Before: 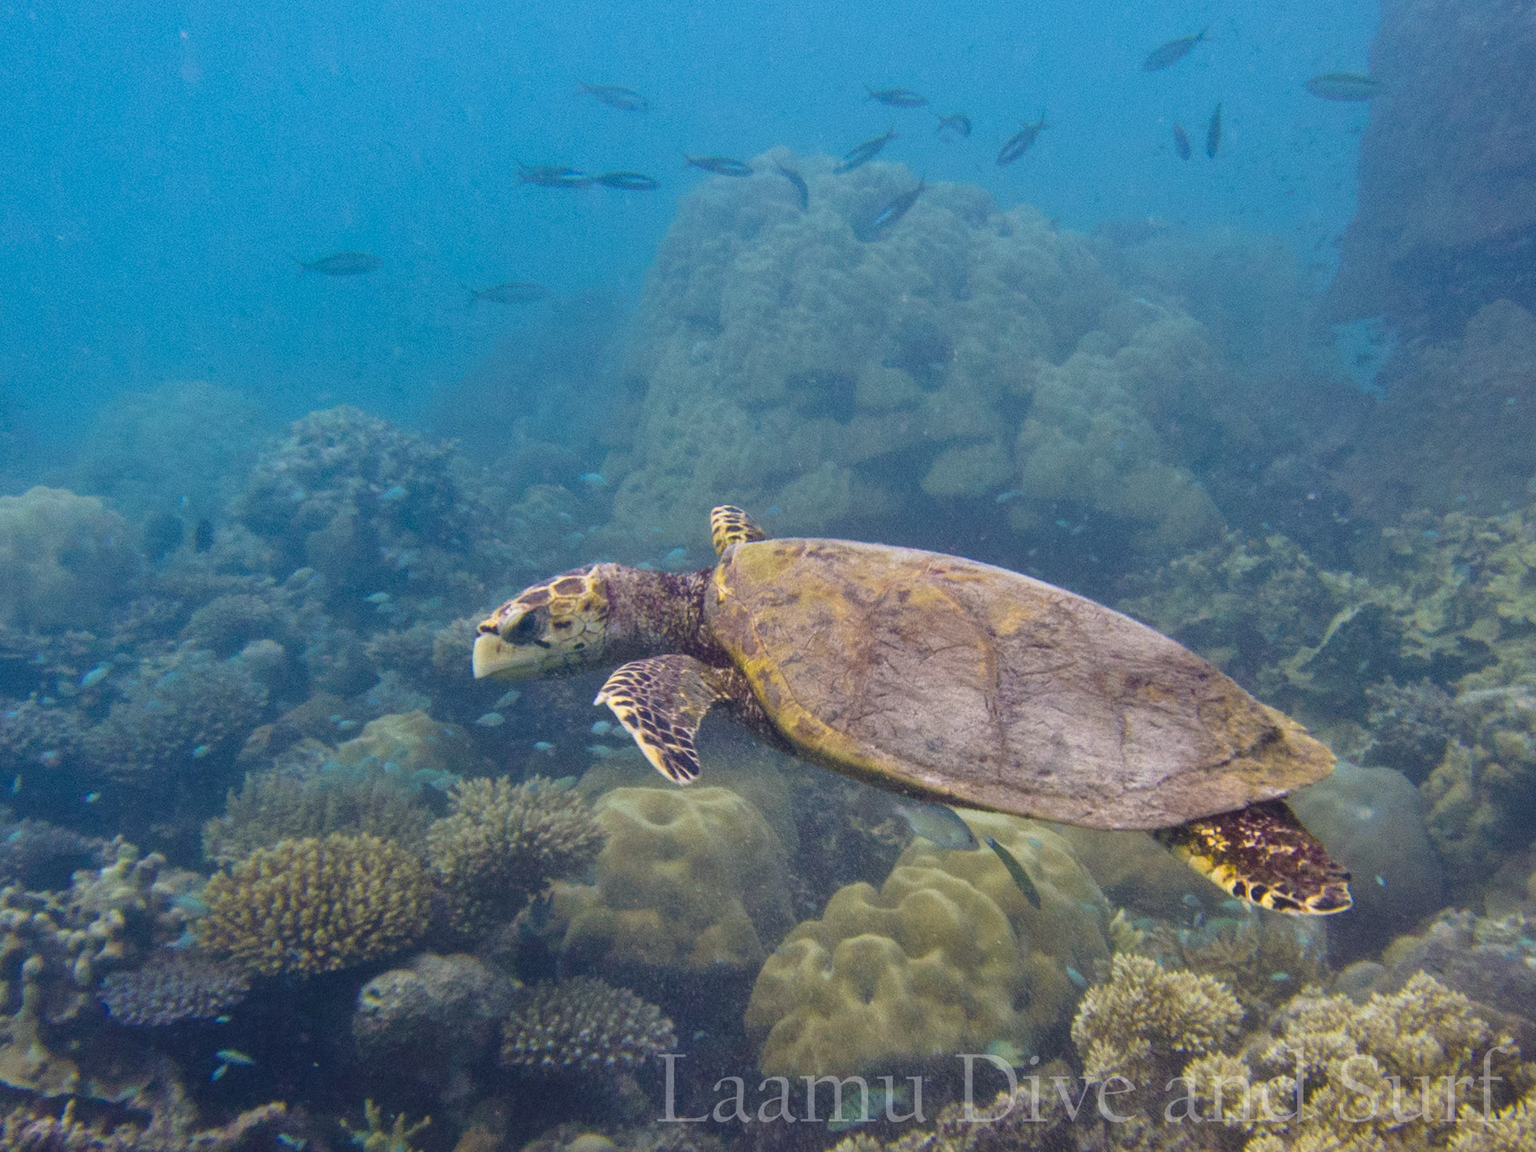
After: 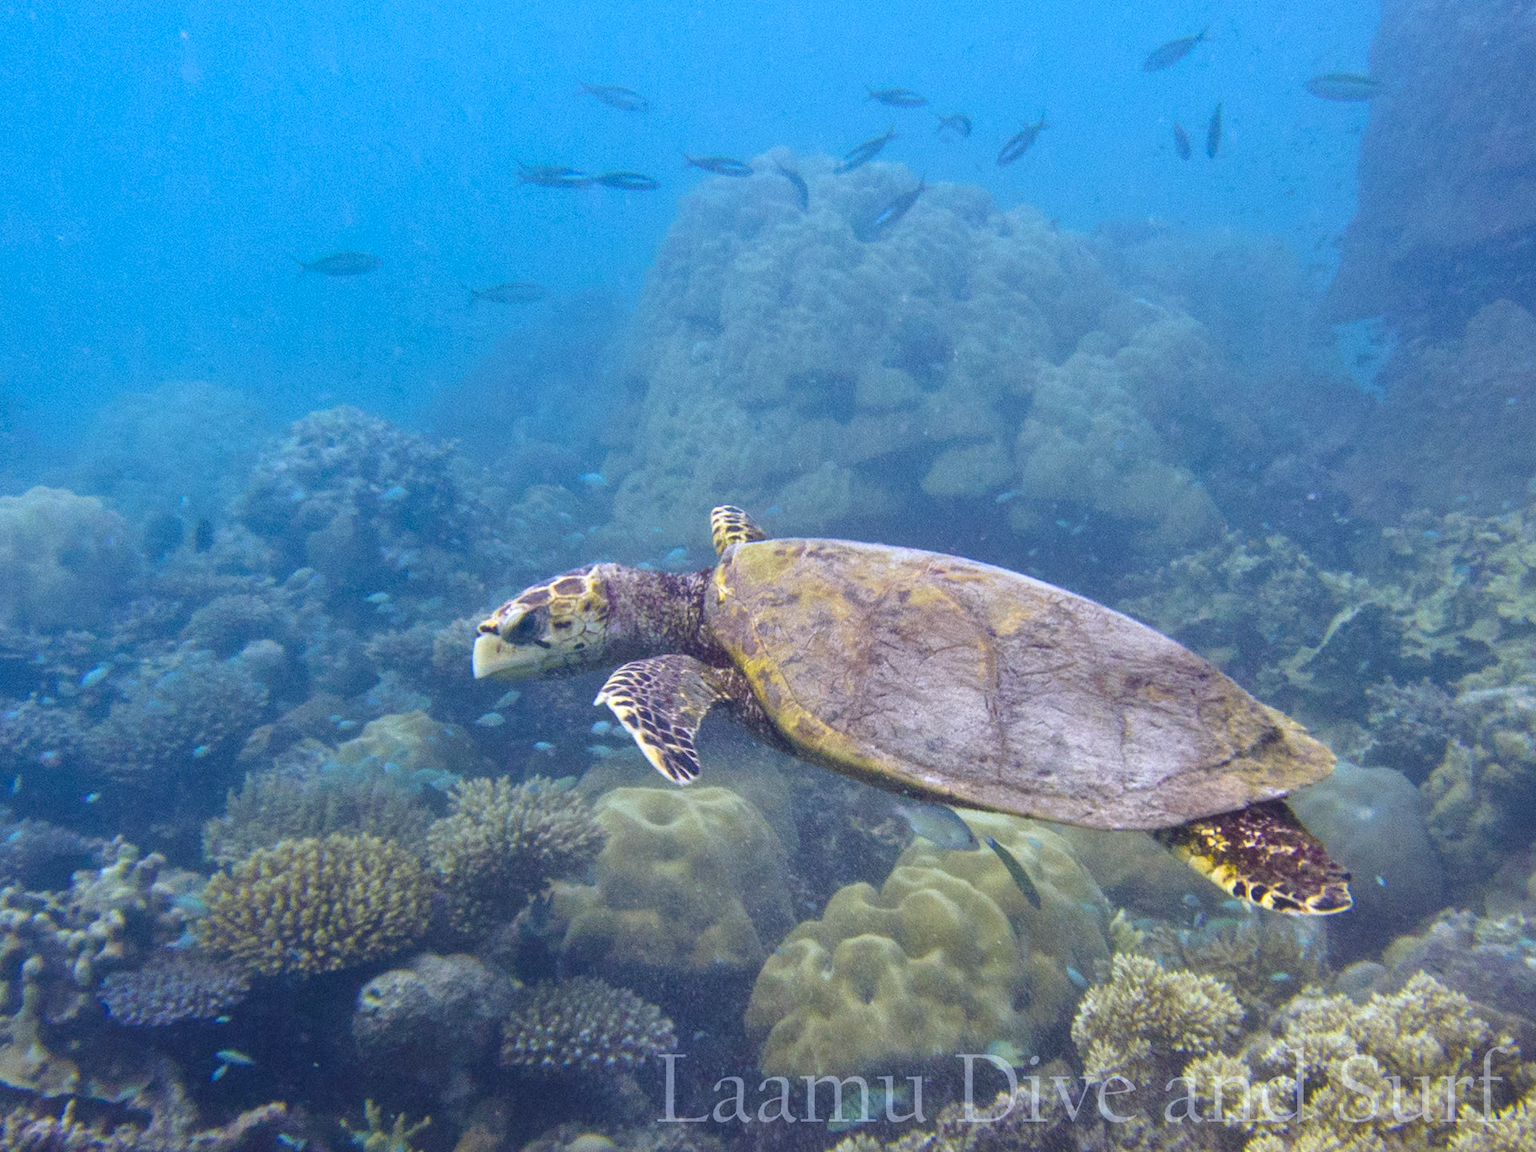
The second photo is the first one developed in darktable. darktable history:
levels: levels [0, 0.474, 0.947]
exposure: exposure 0.2 EV, compensate highlight preservation false
white balance: red 0.931, blue 1.11
